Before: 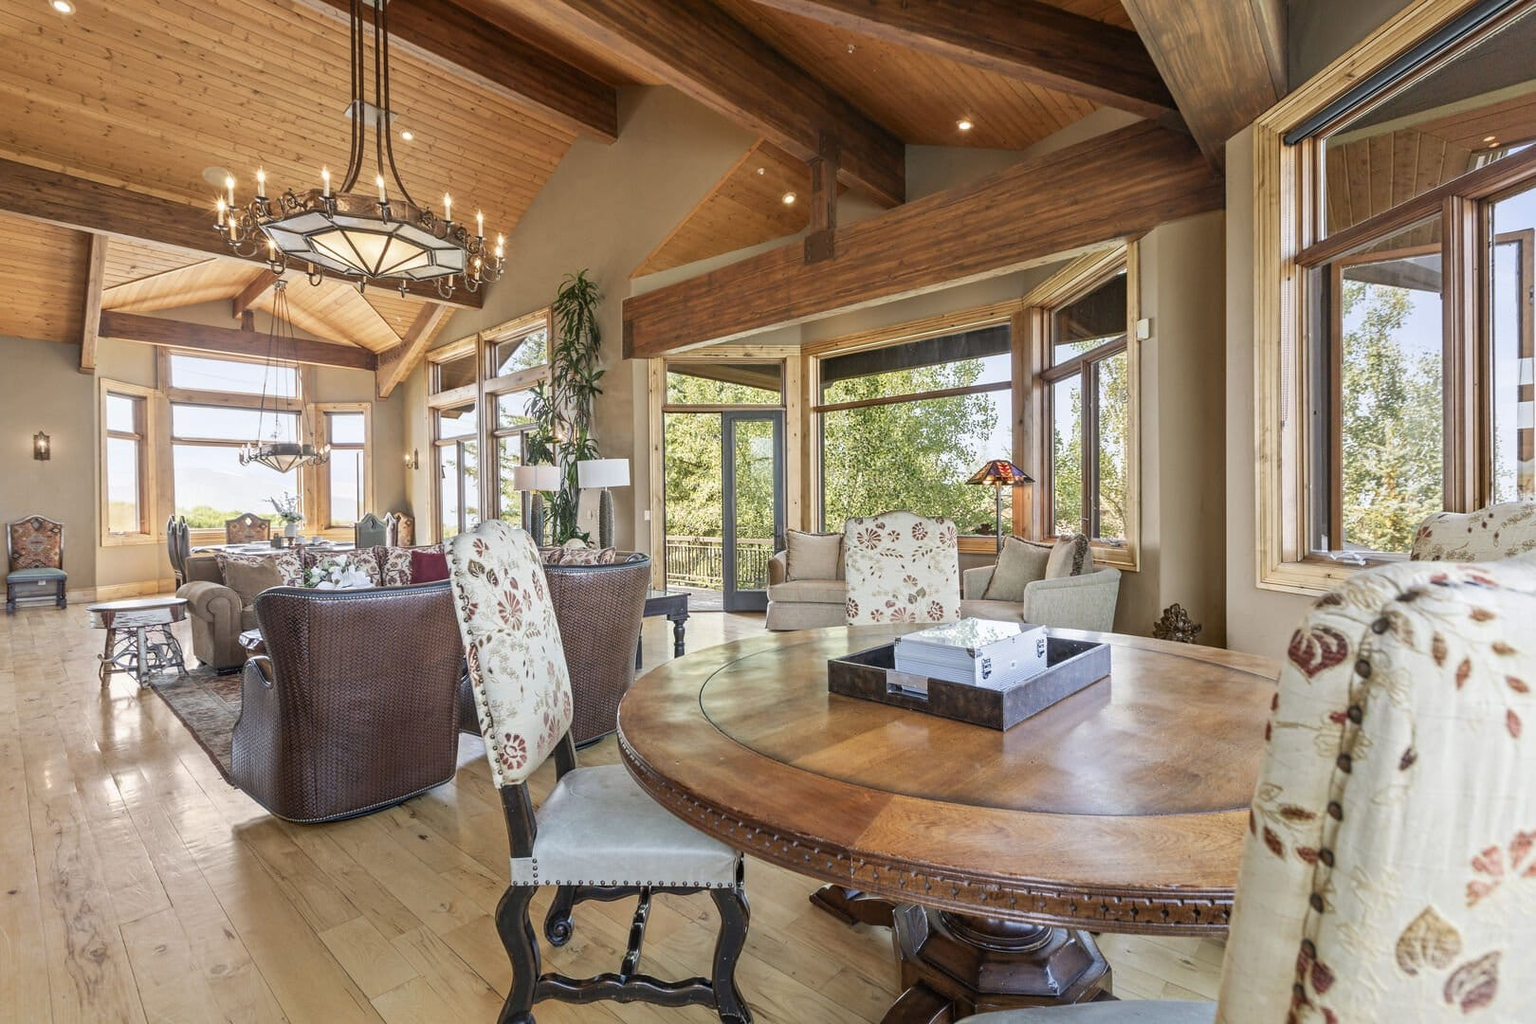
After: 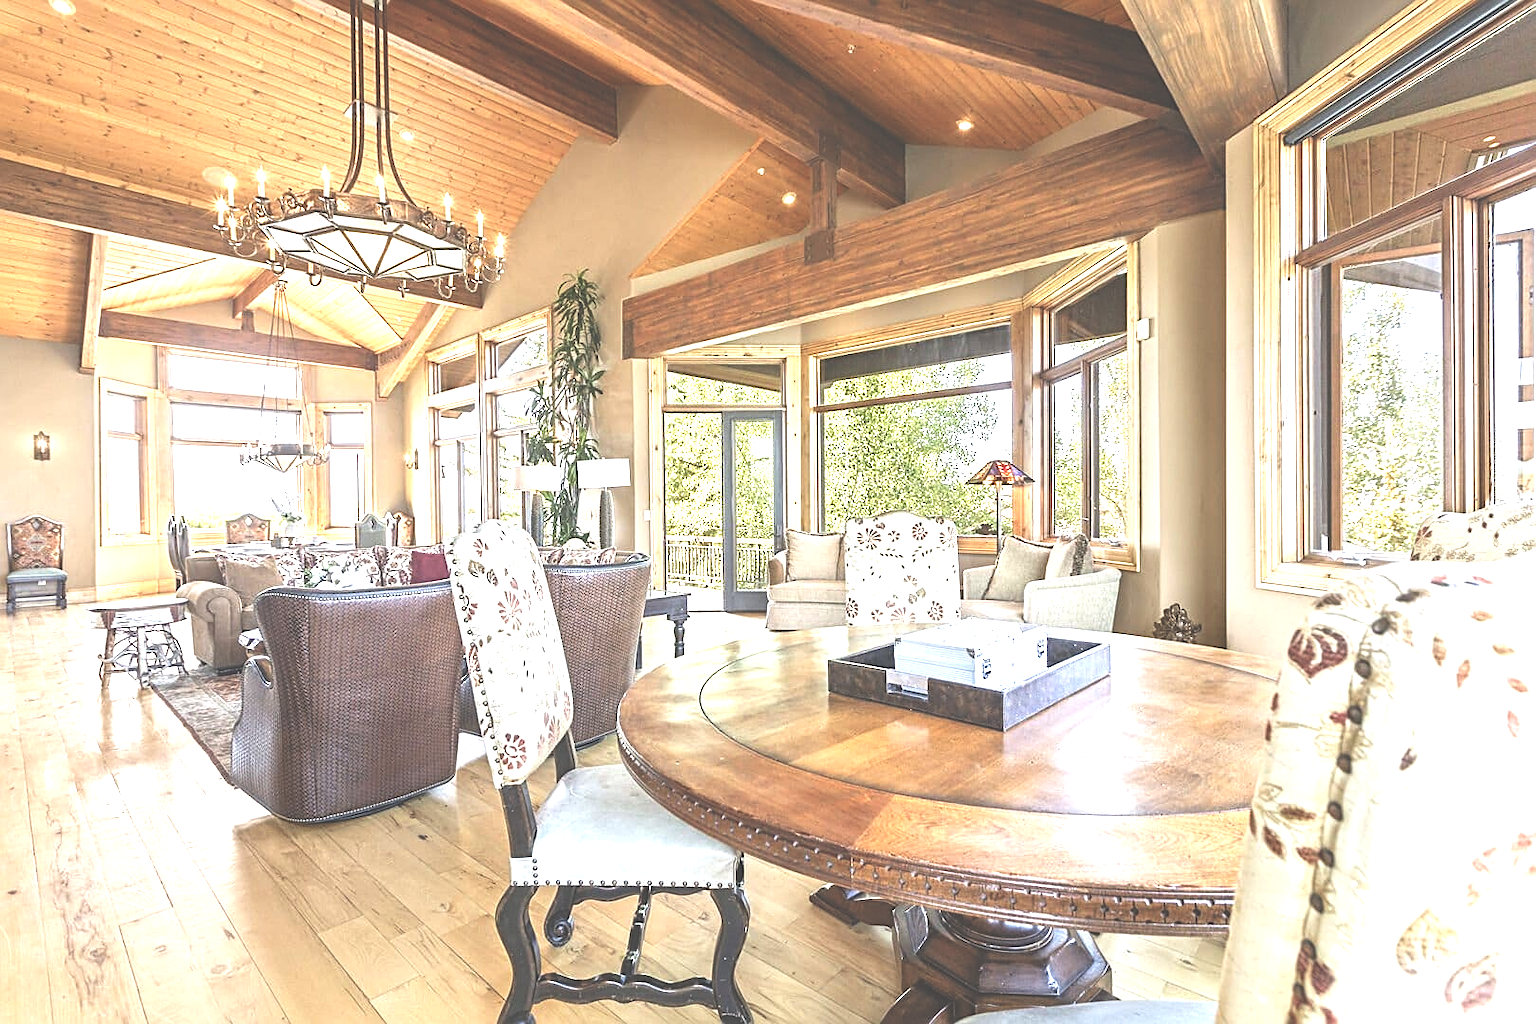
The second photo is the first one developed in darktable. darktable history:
exposure: black level correction -0.023, exposure 1.393 EV, compensate exposure bias true, compensate highlight preservation false
sharpen: amount 0.499
levels: mode automatic, levels [0.072, 0.414, 0.976]
